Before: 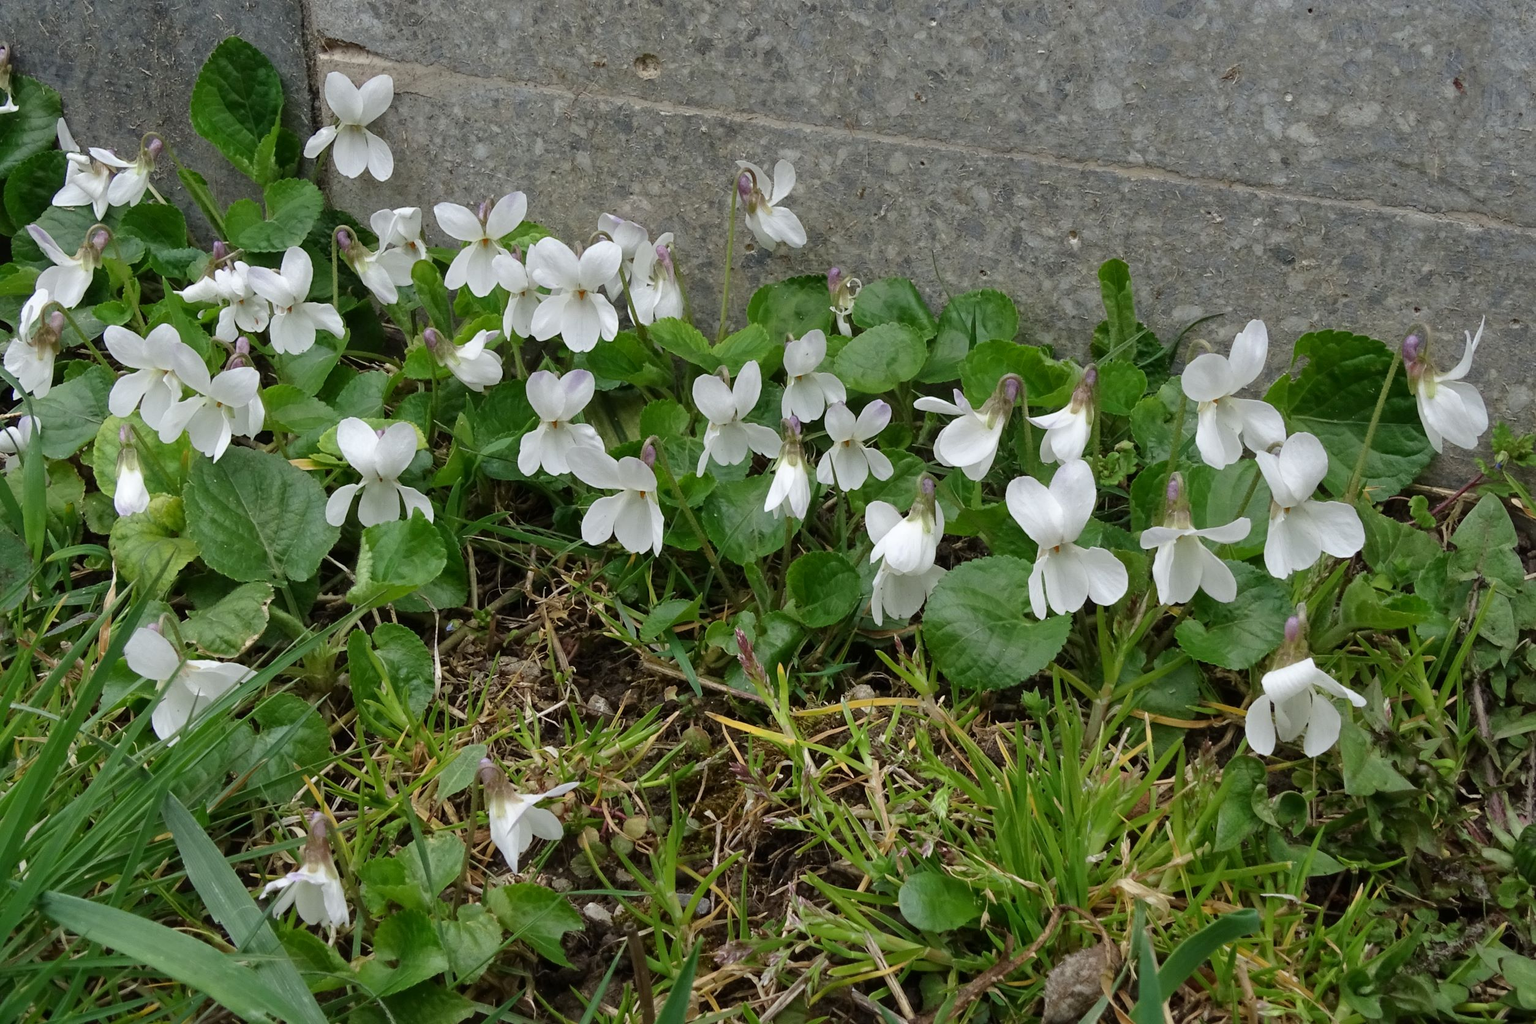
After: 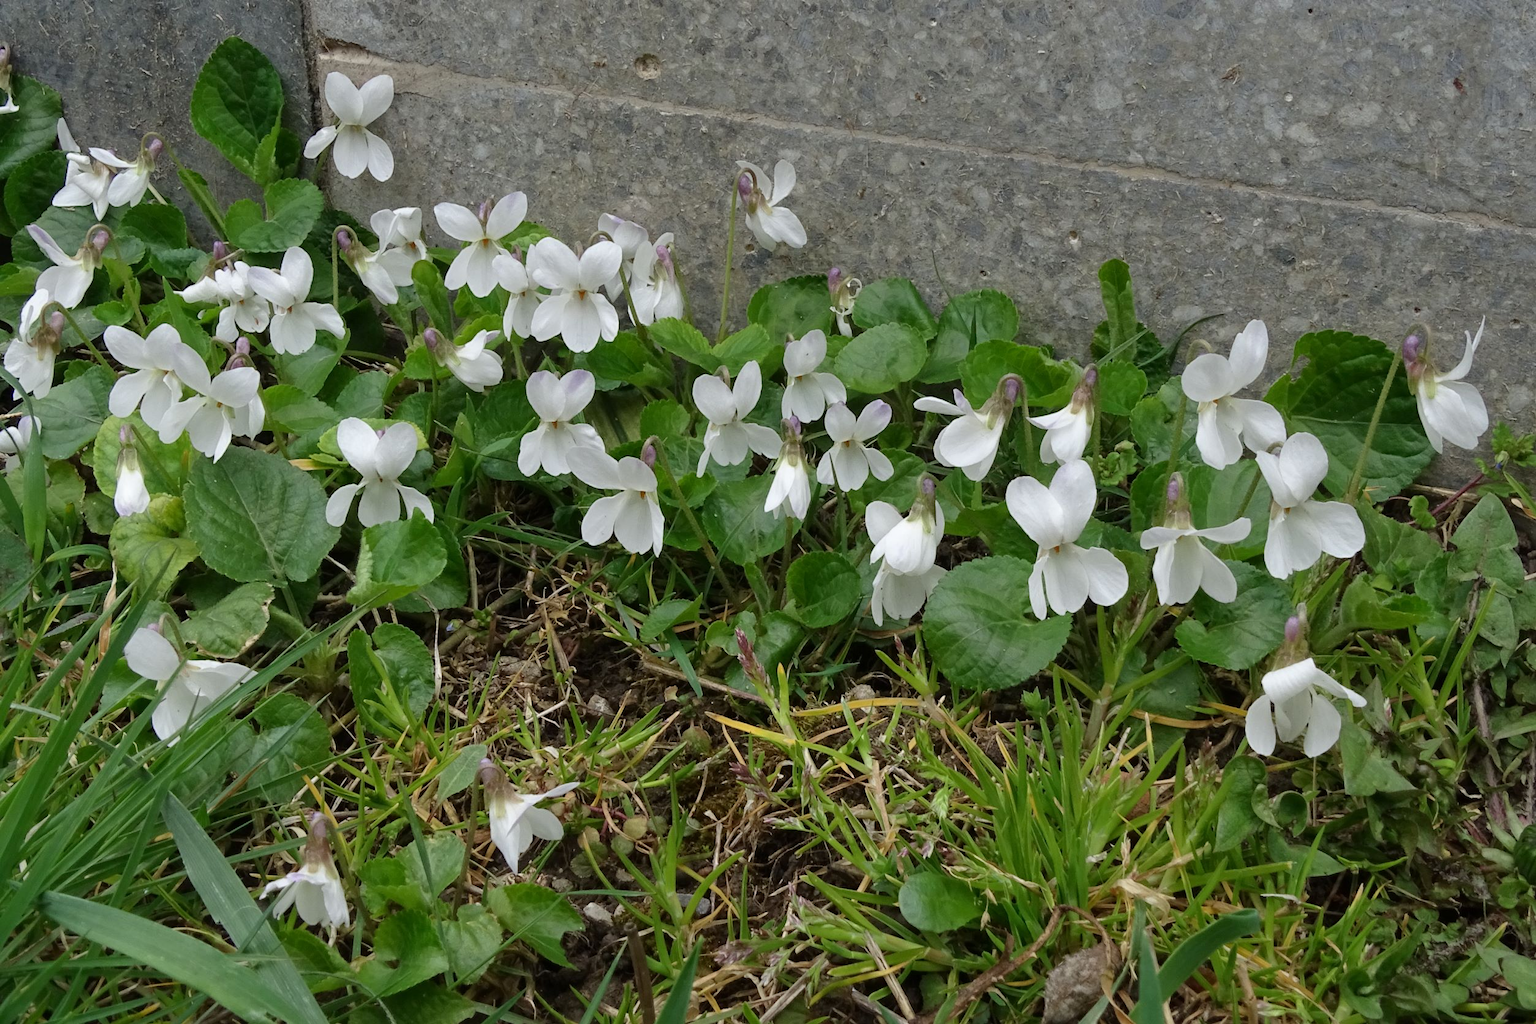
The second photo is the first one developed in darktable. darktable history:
exposure: exposure -0.044 EV, compensate highlight preservation false
